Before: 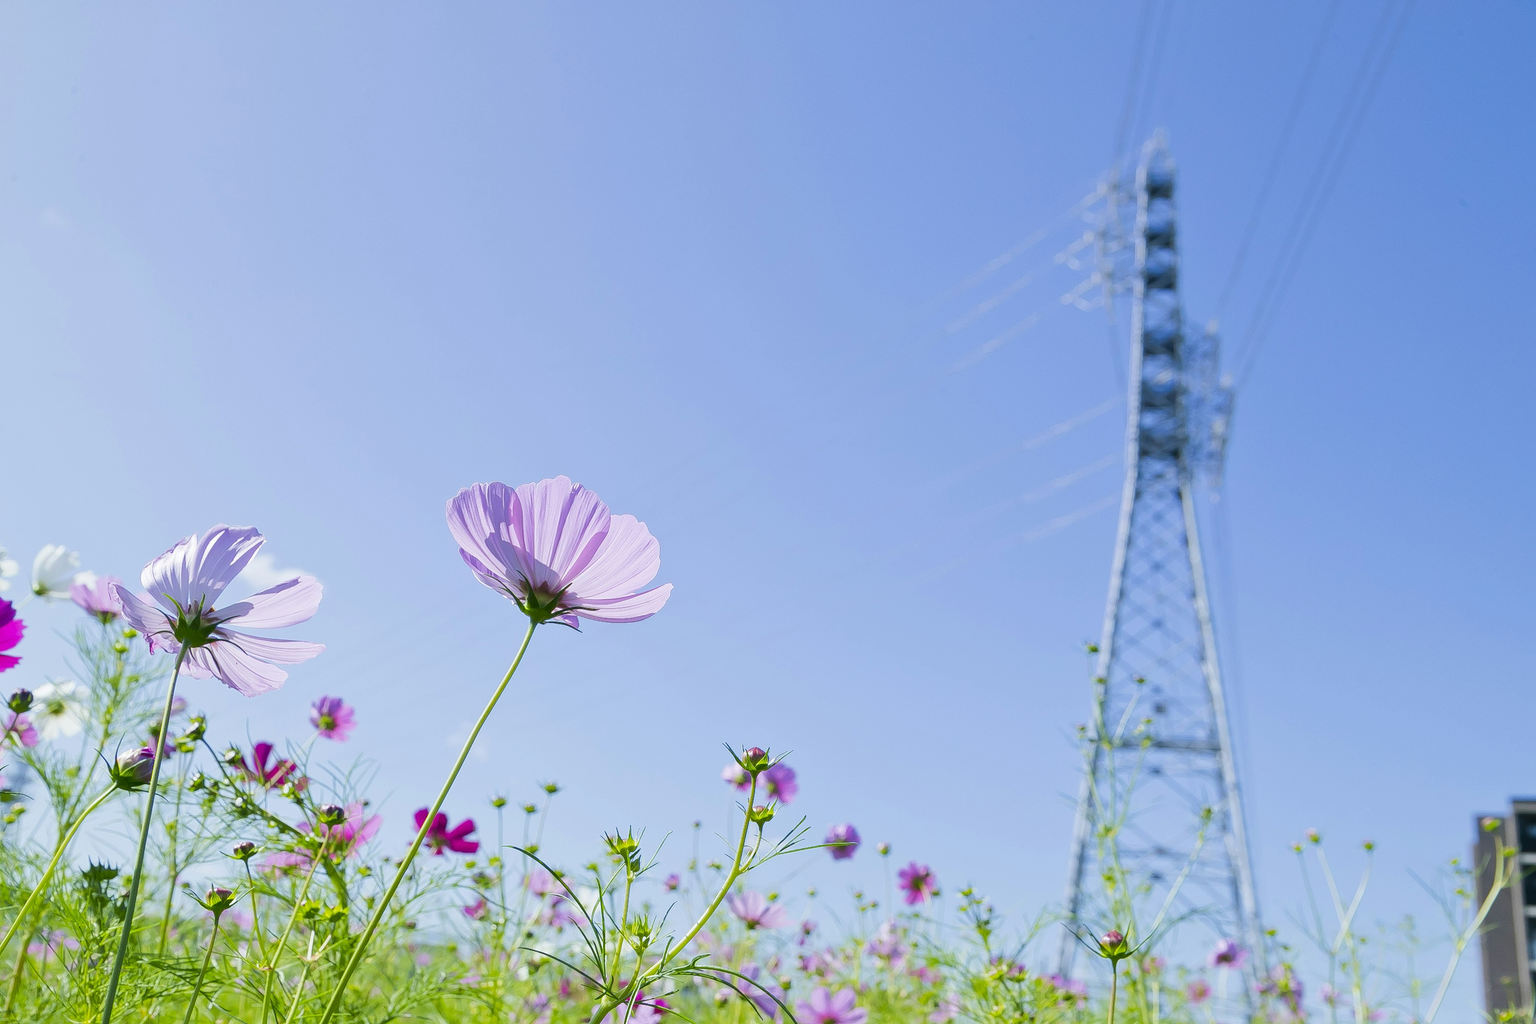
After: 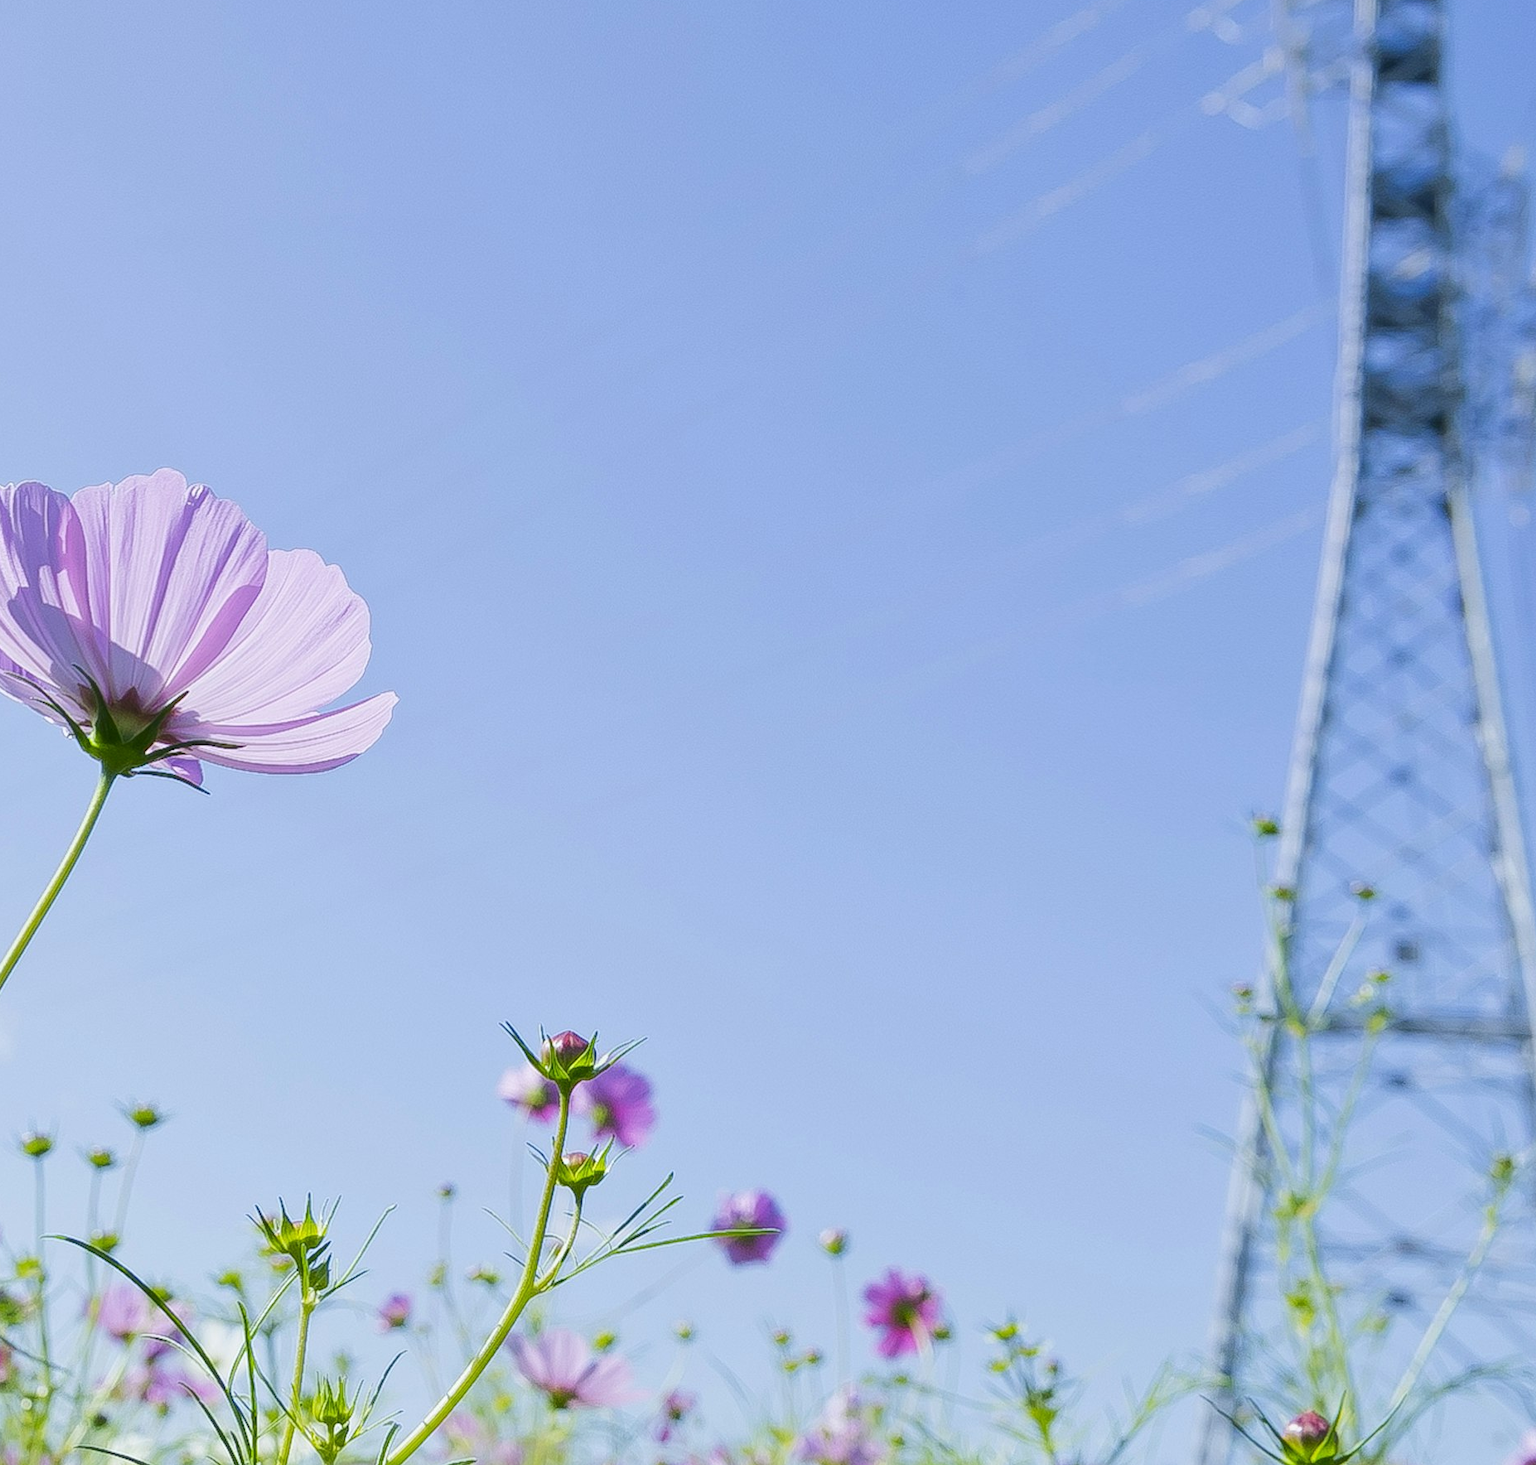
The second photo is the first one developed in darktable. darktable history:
crop: left 31.348%, top 24.343%, right 20.36%, bottom 6.535%
